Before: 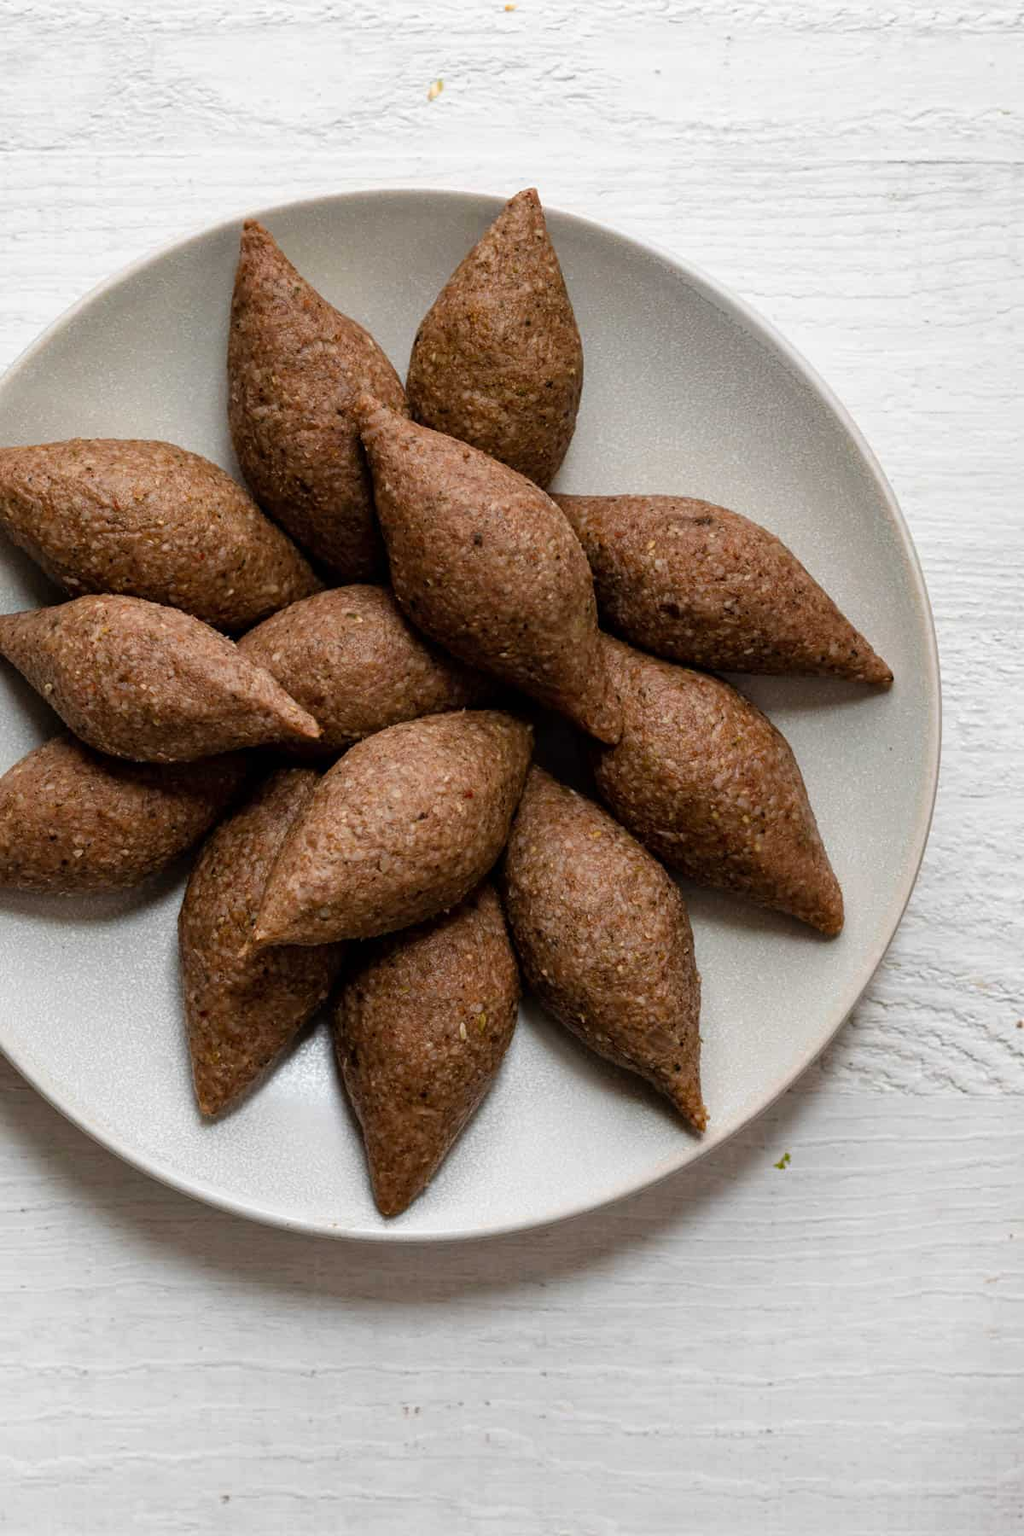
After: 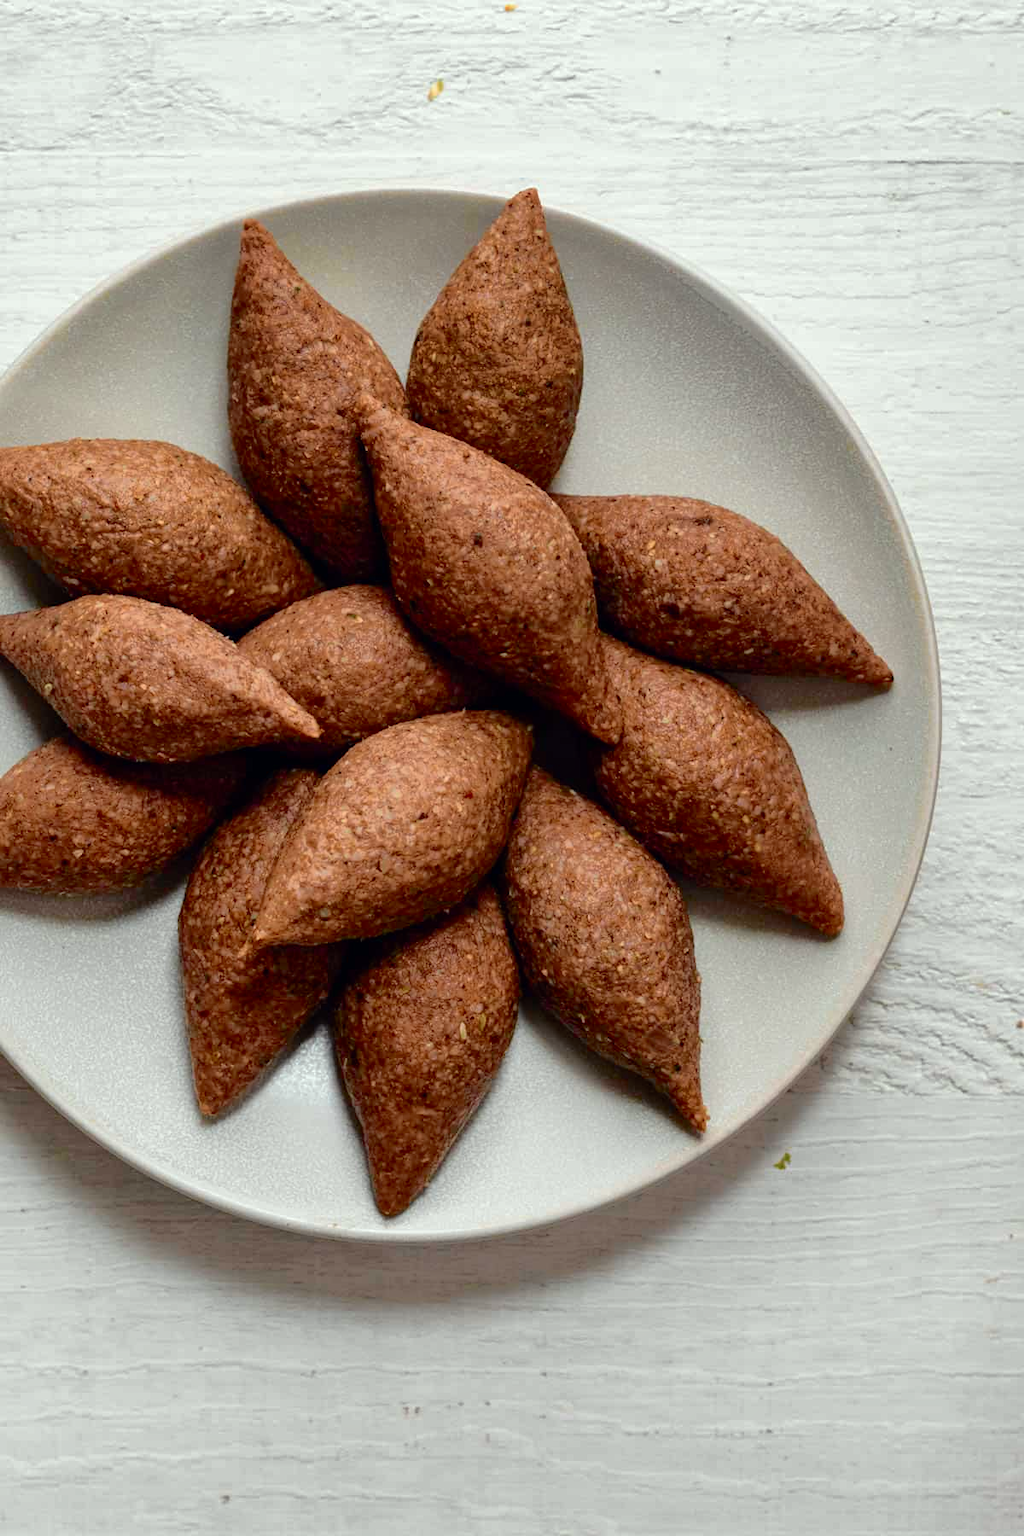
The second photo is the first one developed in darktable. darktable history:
shadows and highlights: on, module defaults
tone curve: curves: ch0 [(0, 0) (0.081, 0.044) (0.192, 0.125) (0.283, 0.238) (0.416, 0.449) (0.495, 0.524) (0.686, 0.743) (0.826, 0.865) (0.978, 0.988)]; ch1 [(0, 0) (0.161, 0.092) (0.35, 0.33) (0.392, 0.392) (0.427, 0.426) (0.479, 0.472) (0.505, 0.497) (0.521, 0.514) (0.547, 0.568) (0.579, 0.597) (0.625, 0.627) (0.678, 0.733) (1, 1)]; ch2 [(0, 0) (0.346, 0.362) (0.404, 0.427) (0.502, 0.495) (0.531, 0.523) (0.549, 0.554) (0.582, 0.596) (0.629, 0.642) (0.717, 0.678) (1, 1)], color space Lab, independent channels
color correction: highlights a* -0.988, highlights b* 4.56, shadows a* 3.52
